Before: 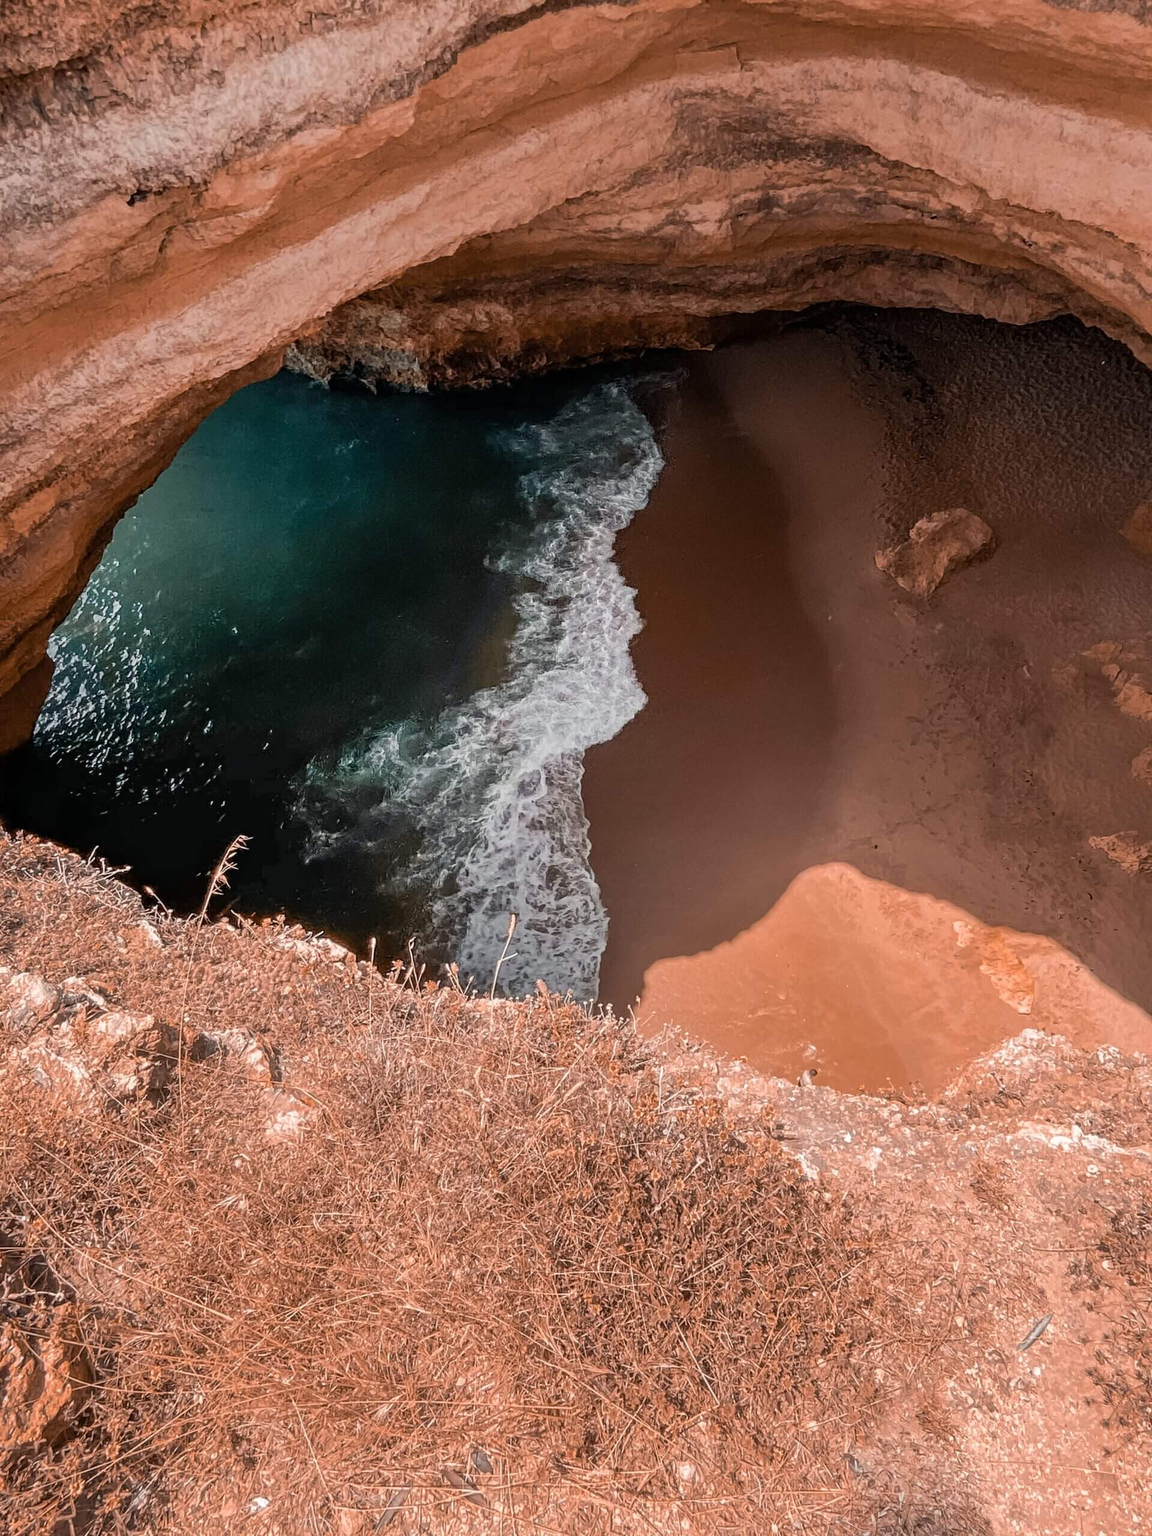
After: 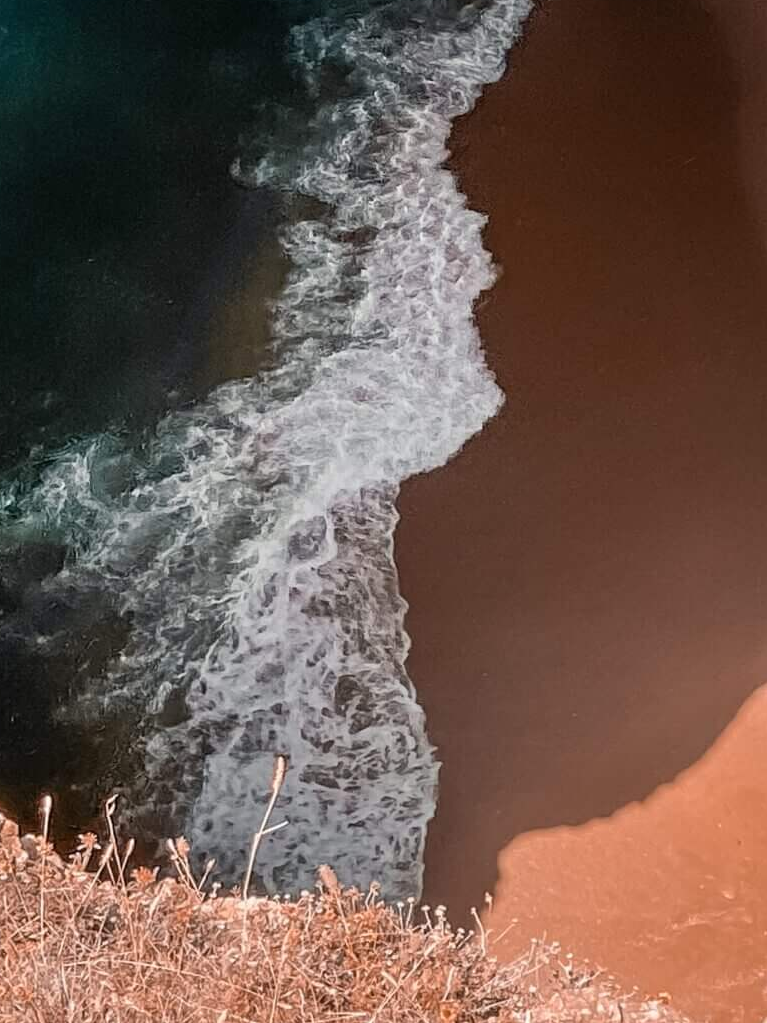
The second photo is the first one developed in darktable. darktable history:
crop: left 30%, top 30%, right 30%, bottom 30%
exposure: compensate highlight preservation false
